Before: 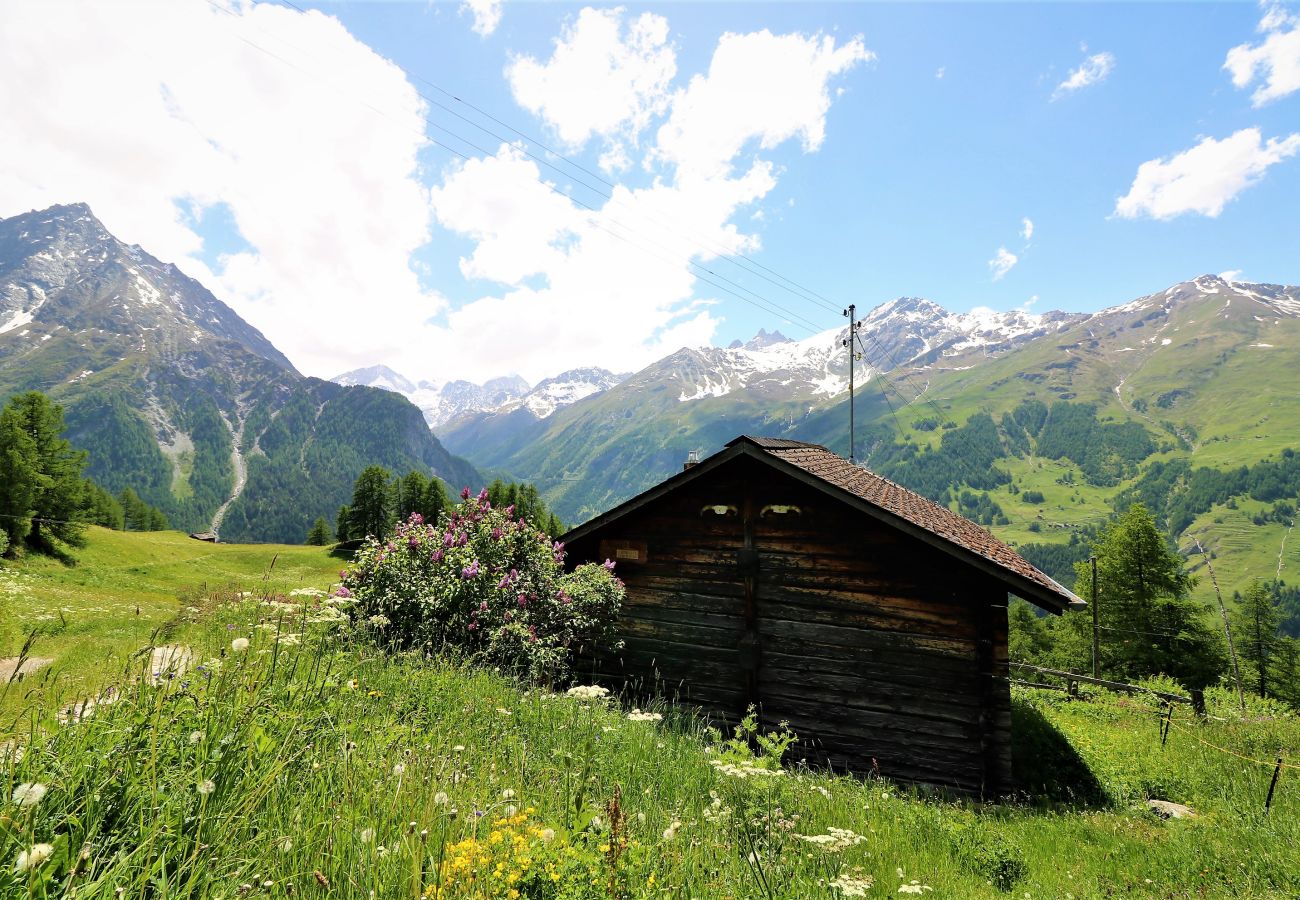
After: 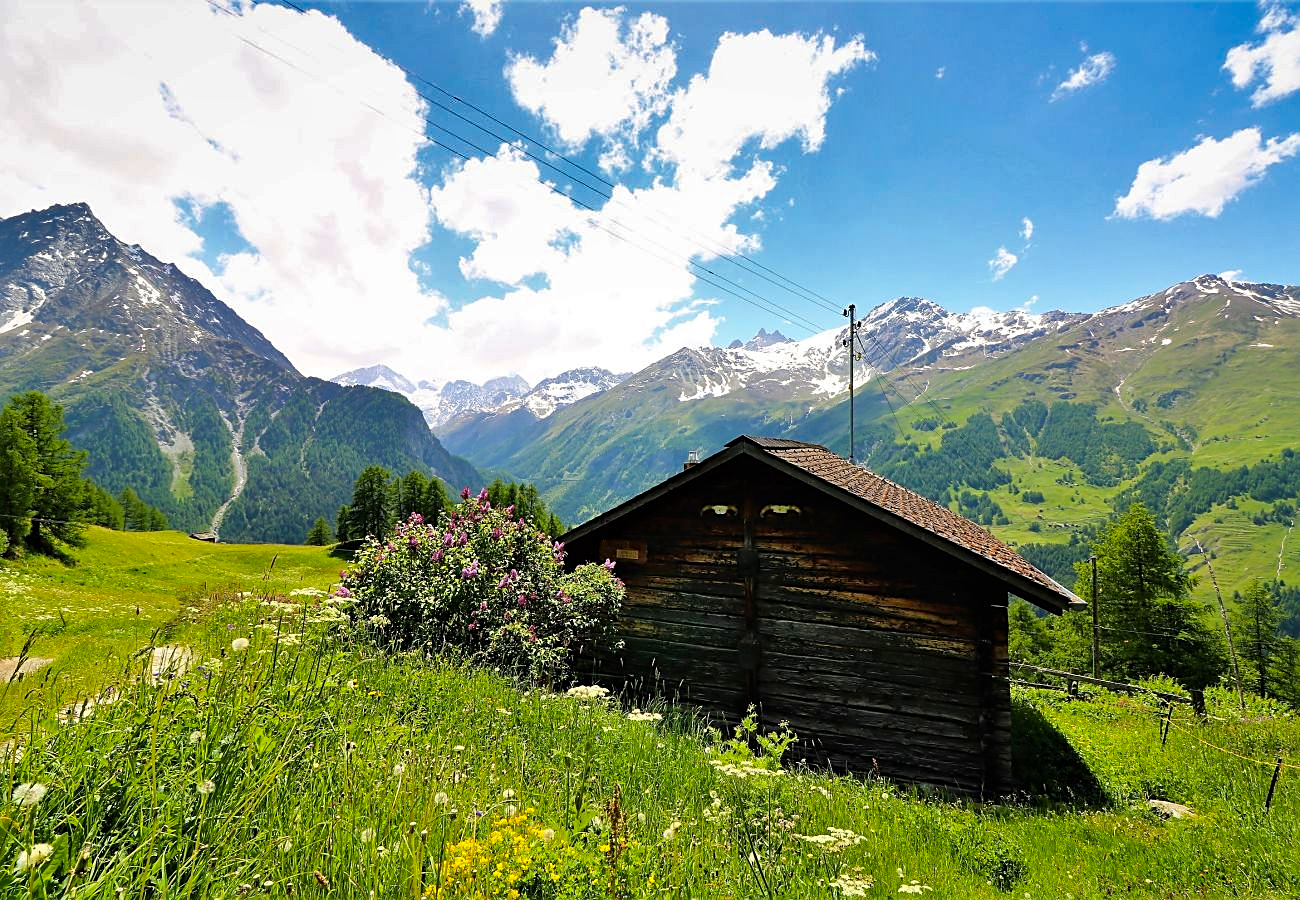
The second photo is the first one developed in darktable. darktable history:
color balance rgb: perceptual saturation grading › global saturation 20%, global vibrance 20%
sharpen: on, module defaults
shadows and highlights: radius 108.52, shadows 44.07, highlights -67.8, low approximation 0.01, soften with gaussian
